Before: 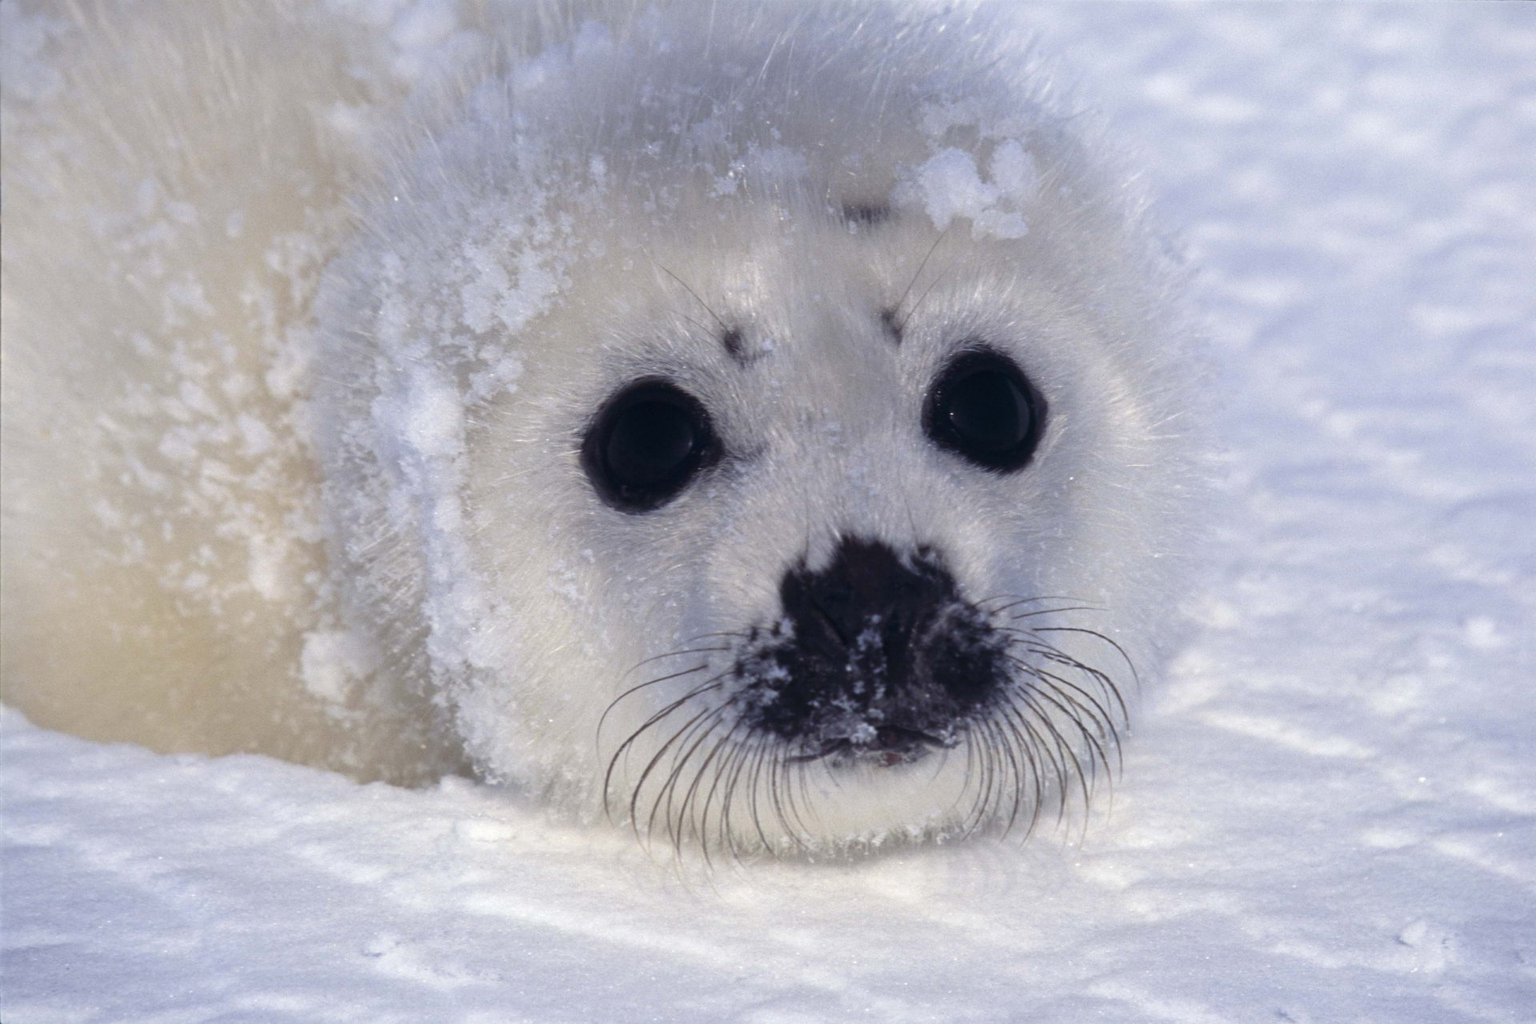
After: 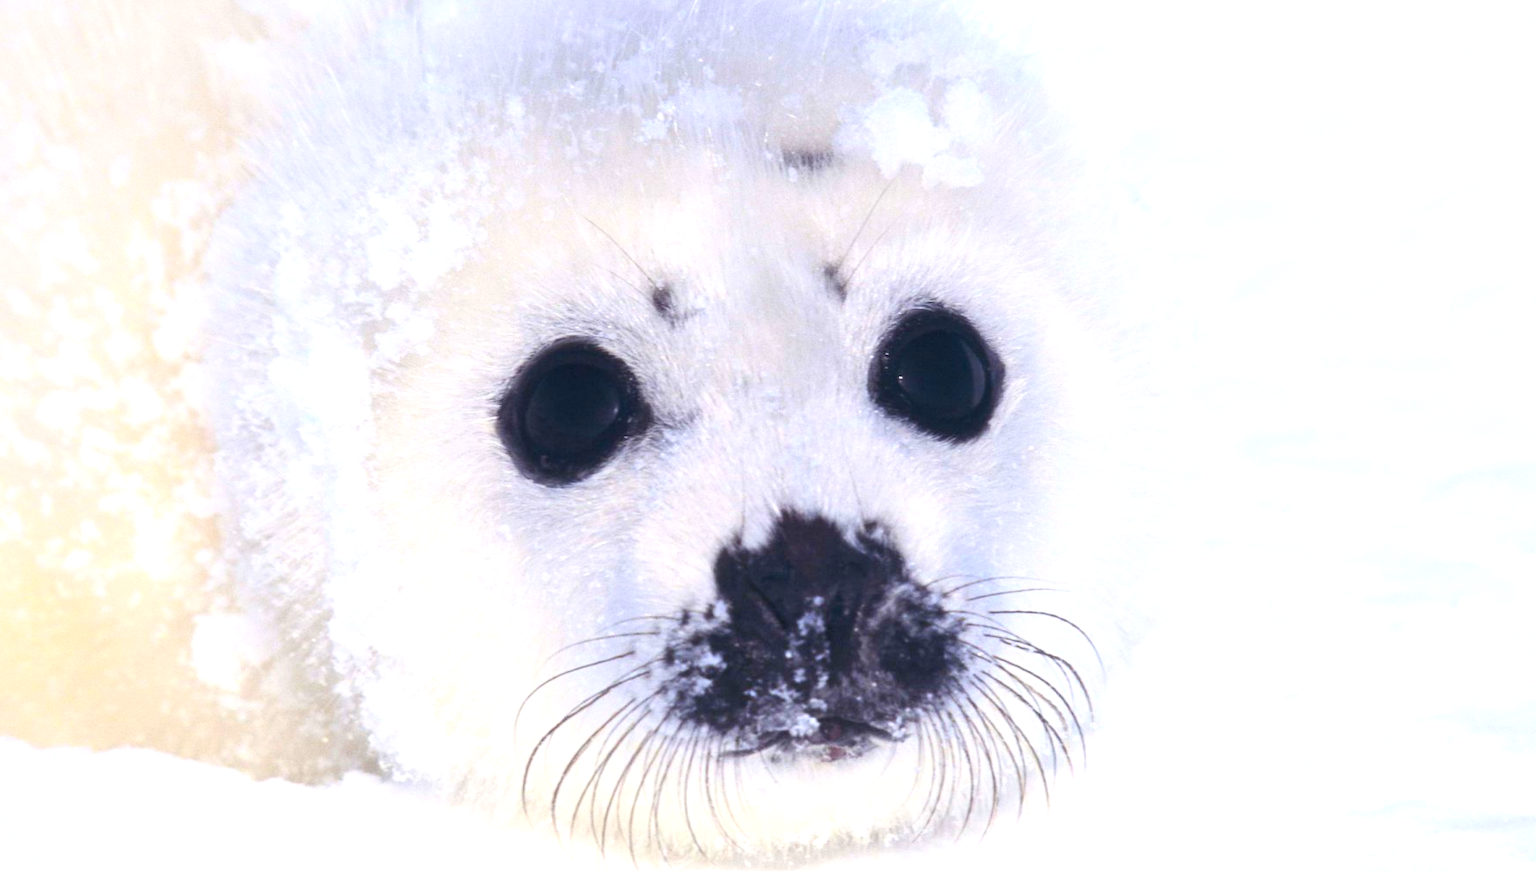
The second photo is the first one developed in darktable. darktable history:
exposure: black level correction 0, exposure 1.101 EV, compensate highlight preservation false
crop: left 8.165%, top 6.618%, bottom 15.218%
contrast brightness saturation: contrast 0.198, brightness 0.159, saturation 0.224
